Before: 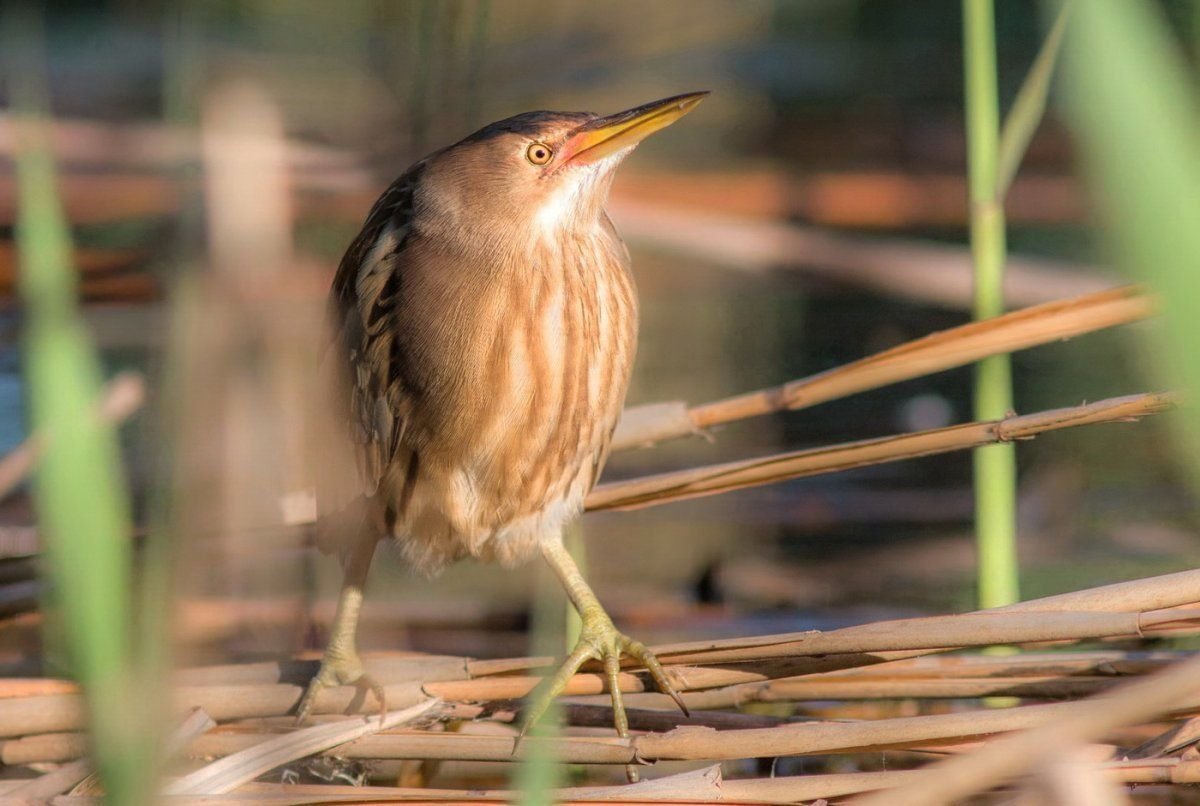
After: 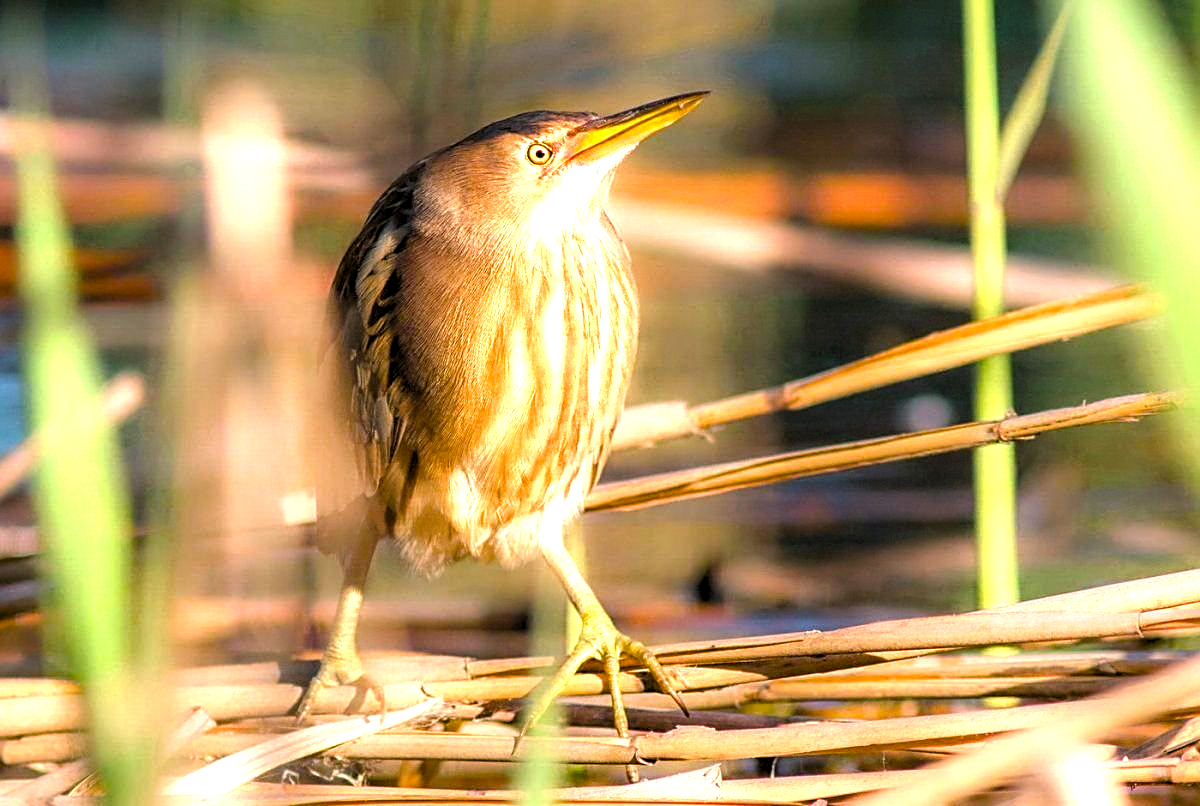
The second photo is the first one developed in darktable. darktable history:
levels: levels [0.062, 0.494, 0.925]
sharpen: amount 0.494
color balance rgb: highlights gain › chroma 0.919%, highlights gain › hue 30.08°, perceptual saturation grading › global saturation 27.236%, perceptual saturation grading › highlights -28.717%, perceptual saturation grading › mid-tones 15.897%, perceptual saturation grading › shadows 33.041%, perceptual brilliance grading › global brilliance 29.71%, global vibrance 9.736%
